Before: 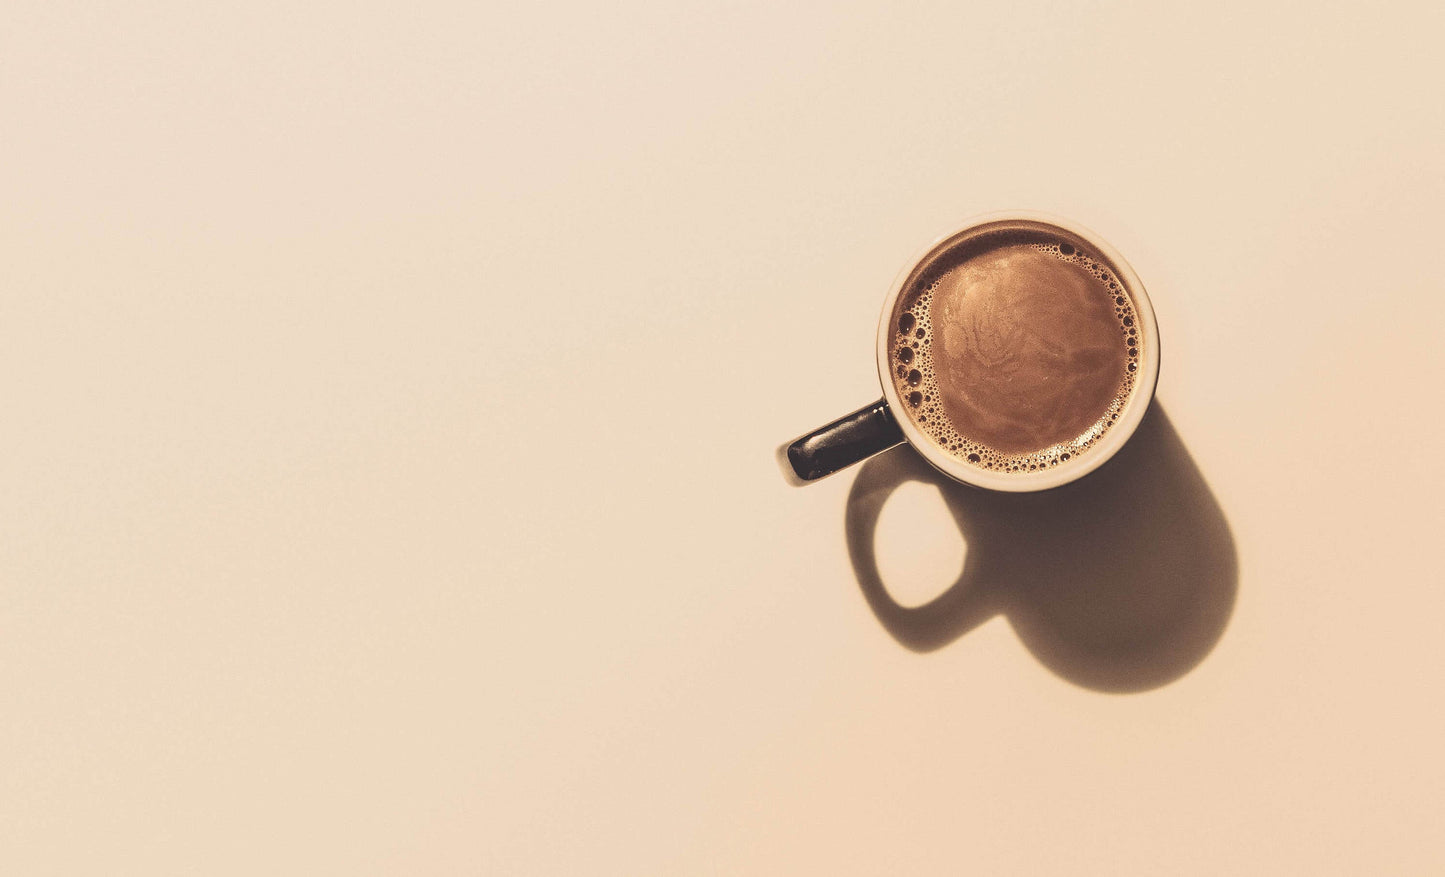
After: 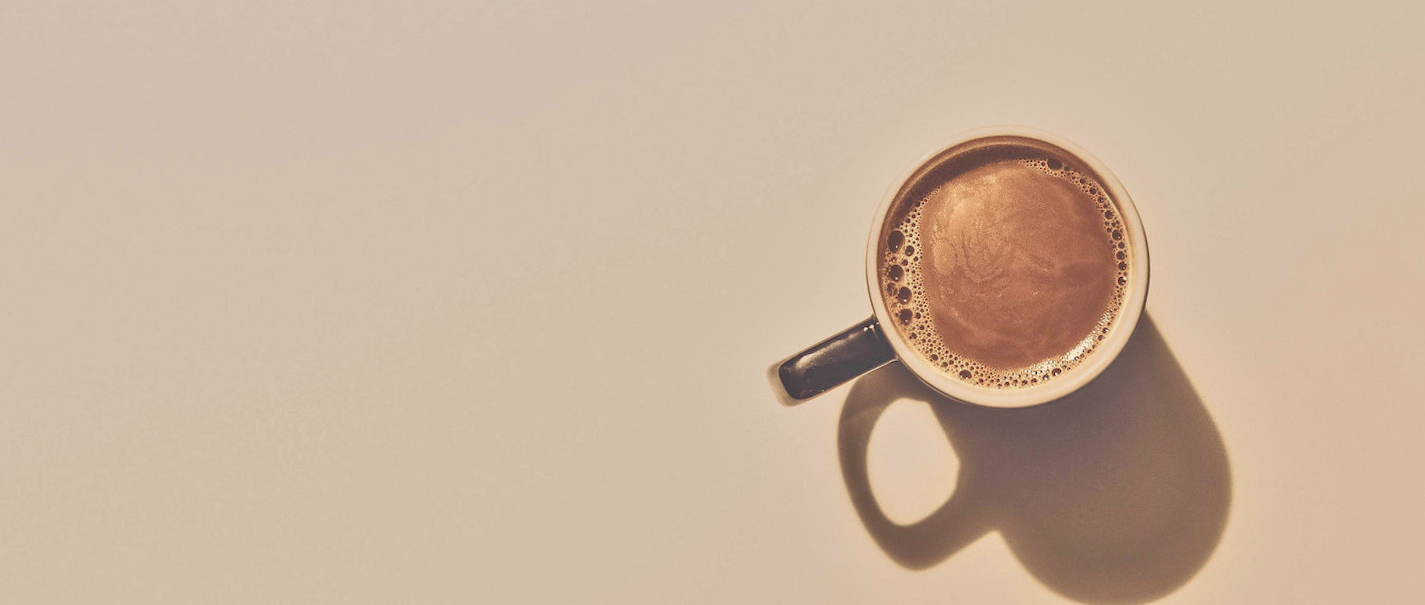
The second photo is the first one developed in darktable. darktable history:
exposure: black level correction 0, exposure -0.721 EV, compensate highlight preservation false
crop and rotate: top 8.293%, bottom 20.996%
tone equalizer: -8 EV 2 EV, -7 EV 2 EV, -6 EV 2 EV, -5 EV 2 EV, -4 EV 2 EV, -3 EV 1.5 EV, -2 EV 1 EV, -1 EV 0.5 EV
rotate and perspective: rotation -1°, crop left 0.011, crop right 0.989, crop top 0.025, crop bottom 0.975
